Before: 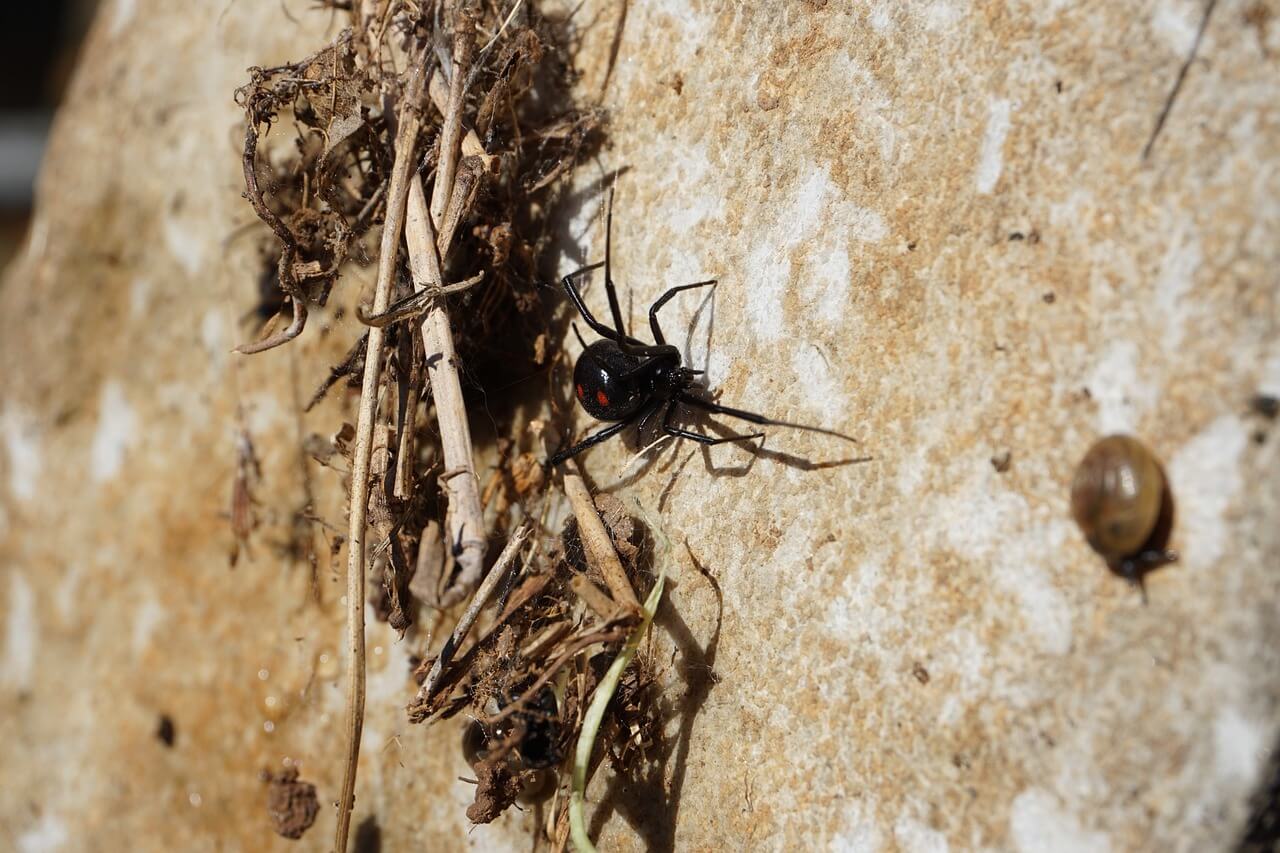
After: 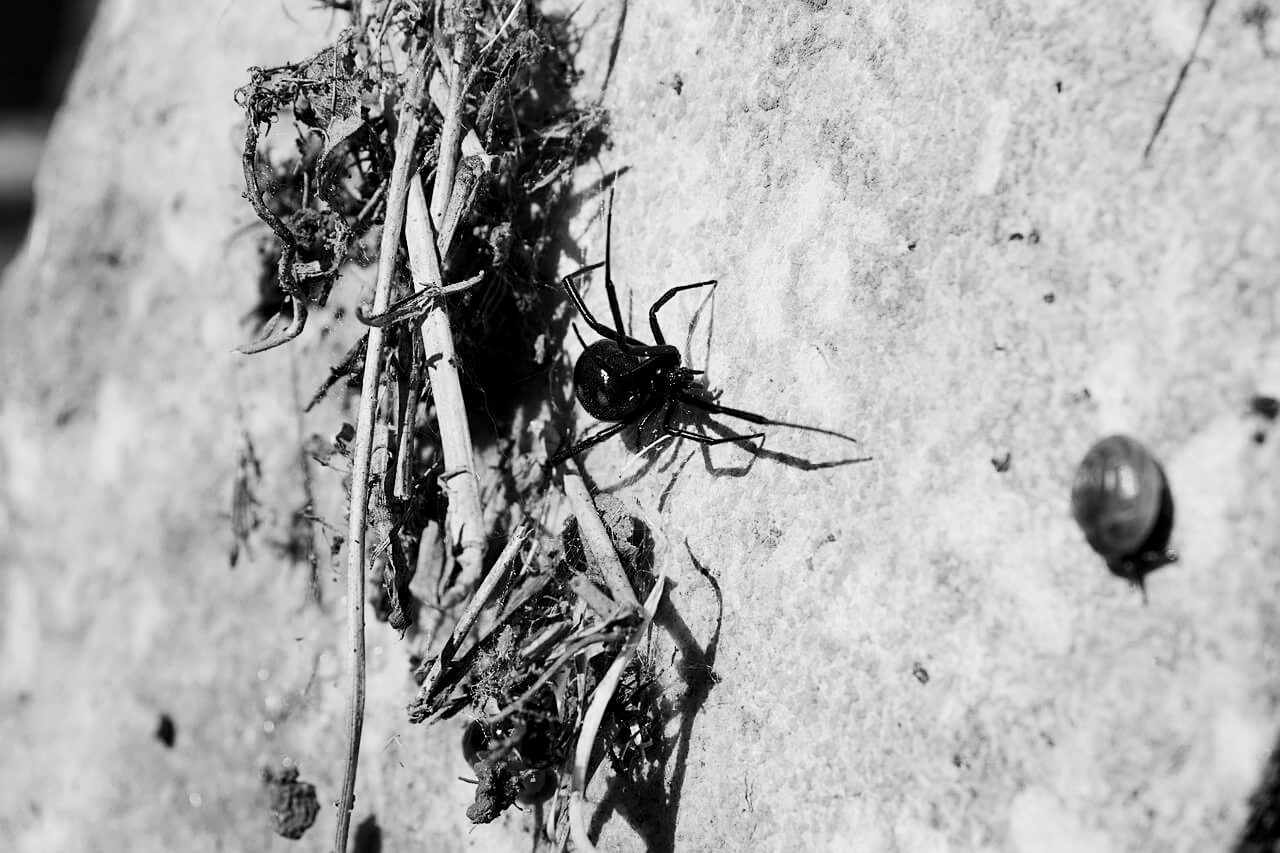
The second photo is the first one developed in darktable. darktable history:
color balance rgb: shadows lift › chroma 1%, shadows lift › hue 113°, highlights gain › chroma 0.2%, highlights gain › hue 333°, perceptual saturation grading › global saturation 20%, perceptual saturation grading › highlights -50%, perceptual saturation grading › shadows 25%, contrast -10%
denoise (profiled): strength 1.2, preserve shadows 0, a [-1, 0, 0], y [[0.5 ×7] ×4, [0 ×7], [0.5 ×7]], compensate highlight preservation false
monochrome: on, module defaults
sharpen: amount 0.2
rgb curve: curves: ch0 [(0, 0) (0.21, 0.15) (0.24, 0.21) (0.5, 0.75) (0.75, 0.96) (0.89, 0.99) (1, 1)]; ch1 [(0, 0.02) (0.21, 0.13) (0.25, 0.2) (0.5, 0.67) (0.75, 0.9) (0.89, 0.97) (1, 1)]; ch2 [(0, 0.02) (0.21, 0.13) (0.25, 0.2) (0.5, 0.67) (0.75, 0.9) (0.89, 0.97) (1, 1)], compensate middle gray true | blend: blend mode normal, opacity 50%; mask: uniform (no mask)
color zones: curves: ch0 [(0, 0.5) (0.125, 0.4) (0.25, 0.5) (0.375, 0.4) (0.5, 0.4) (0.625, 0.35) (0.75, 0.35) (0.875, 0.5)]; ch1 [(0, 0.35) (0.125, 0.45) (0.25, 0.35) (0.375, 0.35) (0.5, 0.35) (0.625, 0.35) (0.75, 0.45) (0.875, 0.35)]; ch2 [(0, 0.6) (0.125, 0.5) (0.25, 0.5) (0.375, 0.6) (0.5, 0.6) (0.625, 0.5) (0.75, 0.5) (0.875, 0.5)]
contrast equalizer: octaves 7, y [[0.6 ×6], [0.55 ×6], [0 ×6], [0 ×6], [0 ×6]], mix 0.3
